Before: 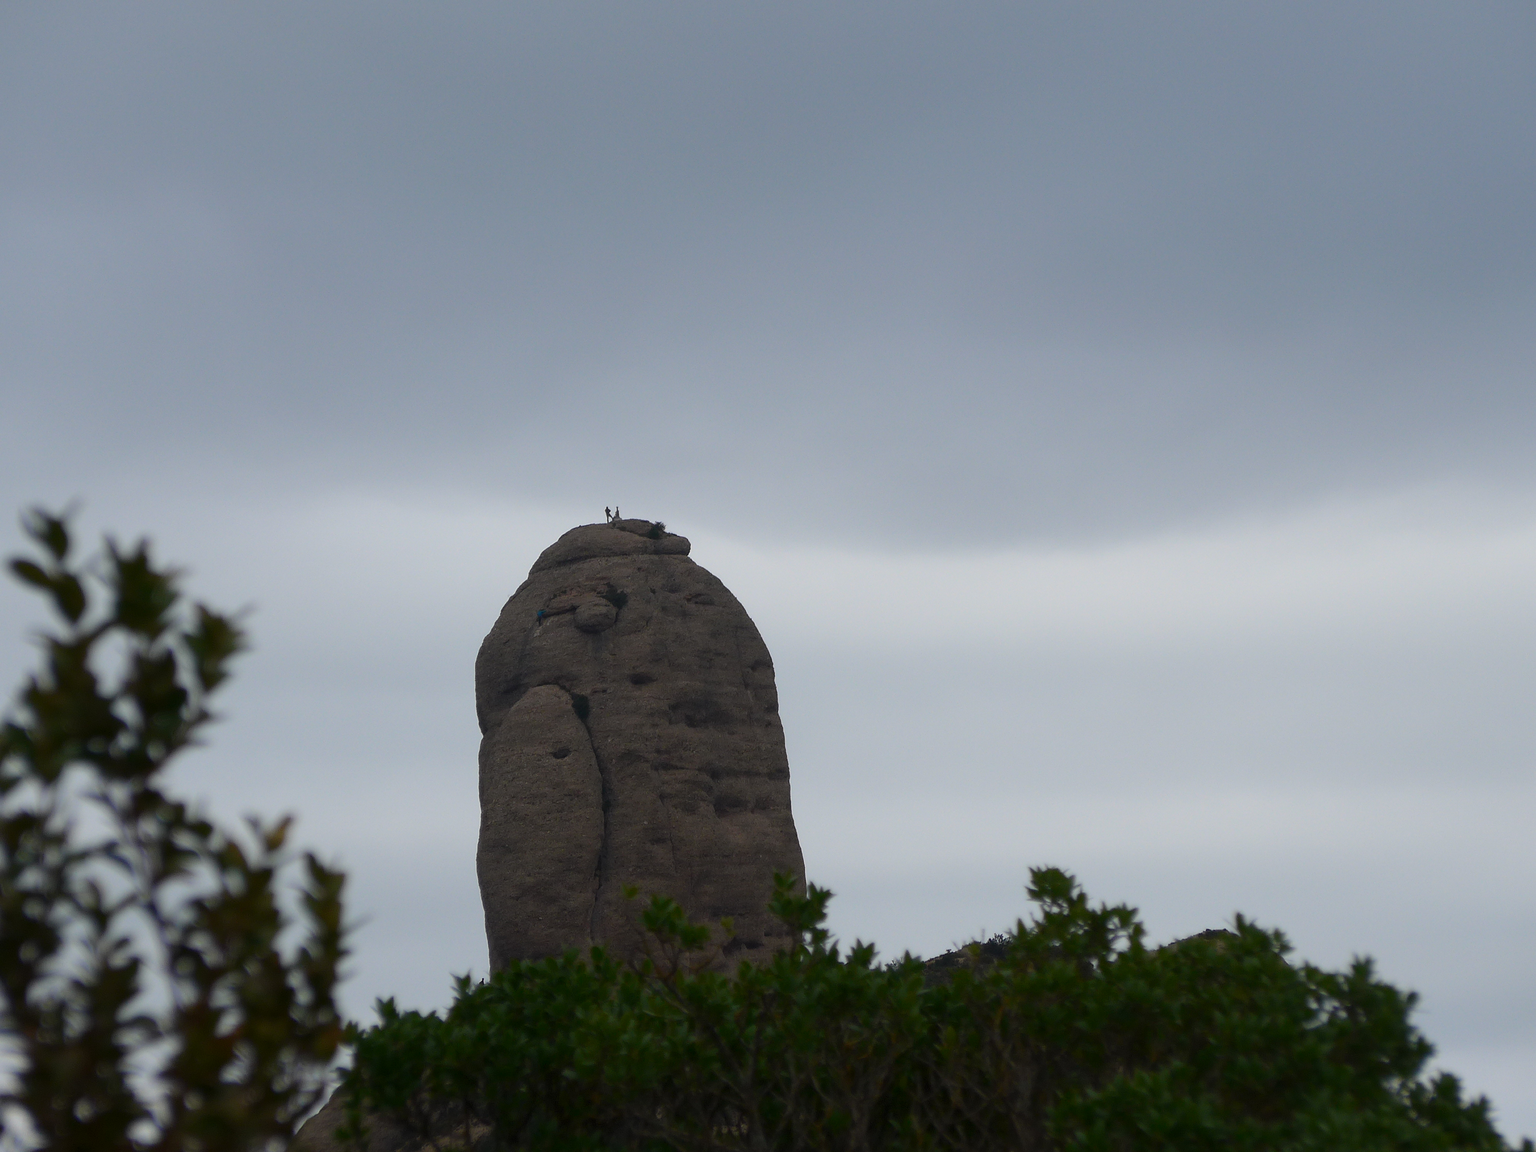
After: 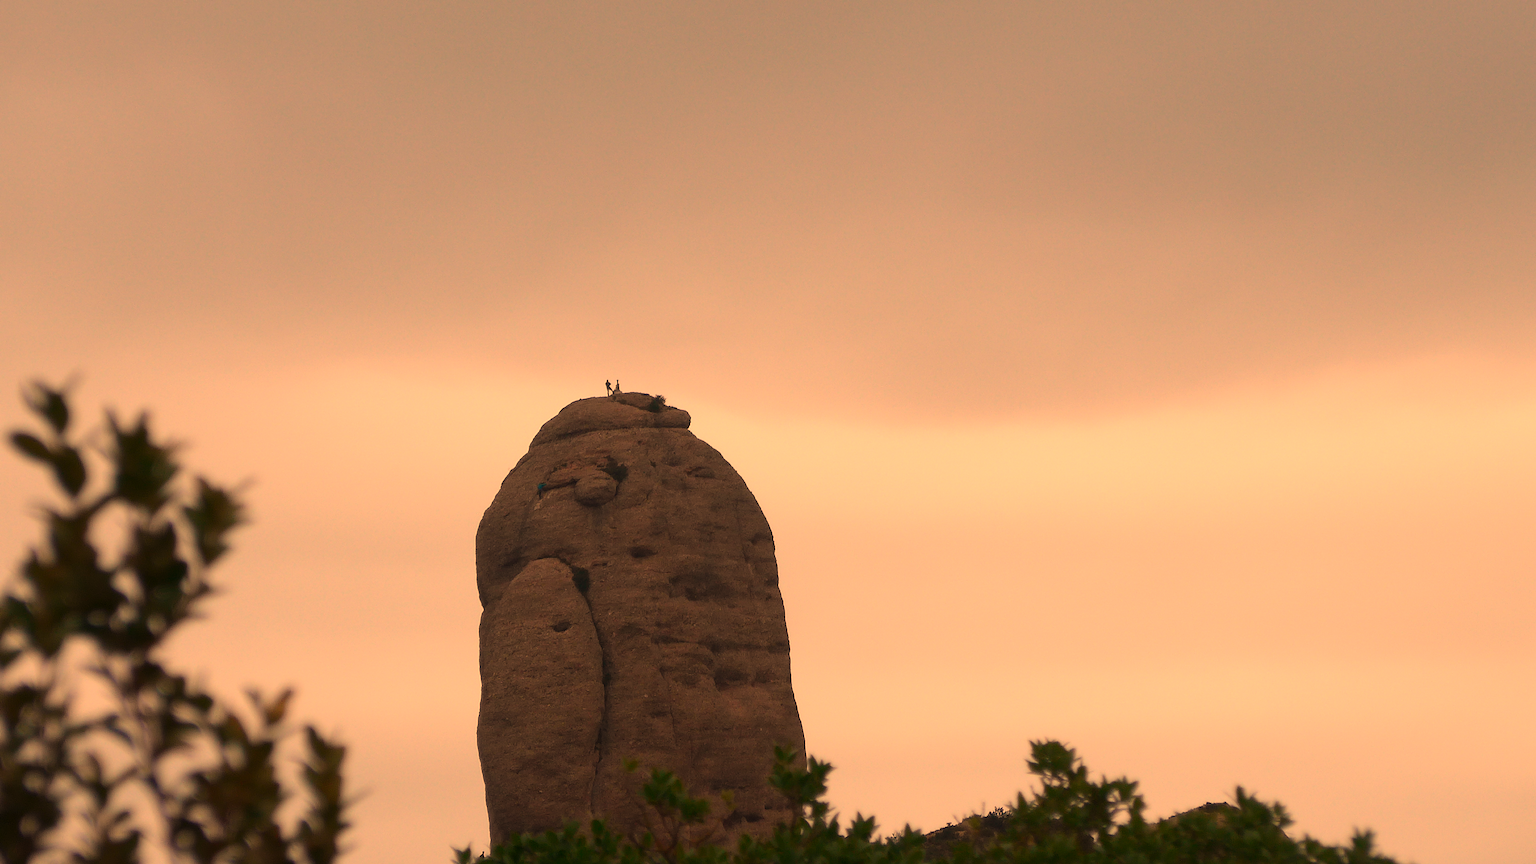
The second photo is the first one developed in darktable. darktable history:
white balance: red 1.467, blue 0.684
crop: top 11.038%, bottom 13.962%
